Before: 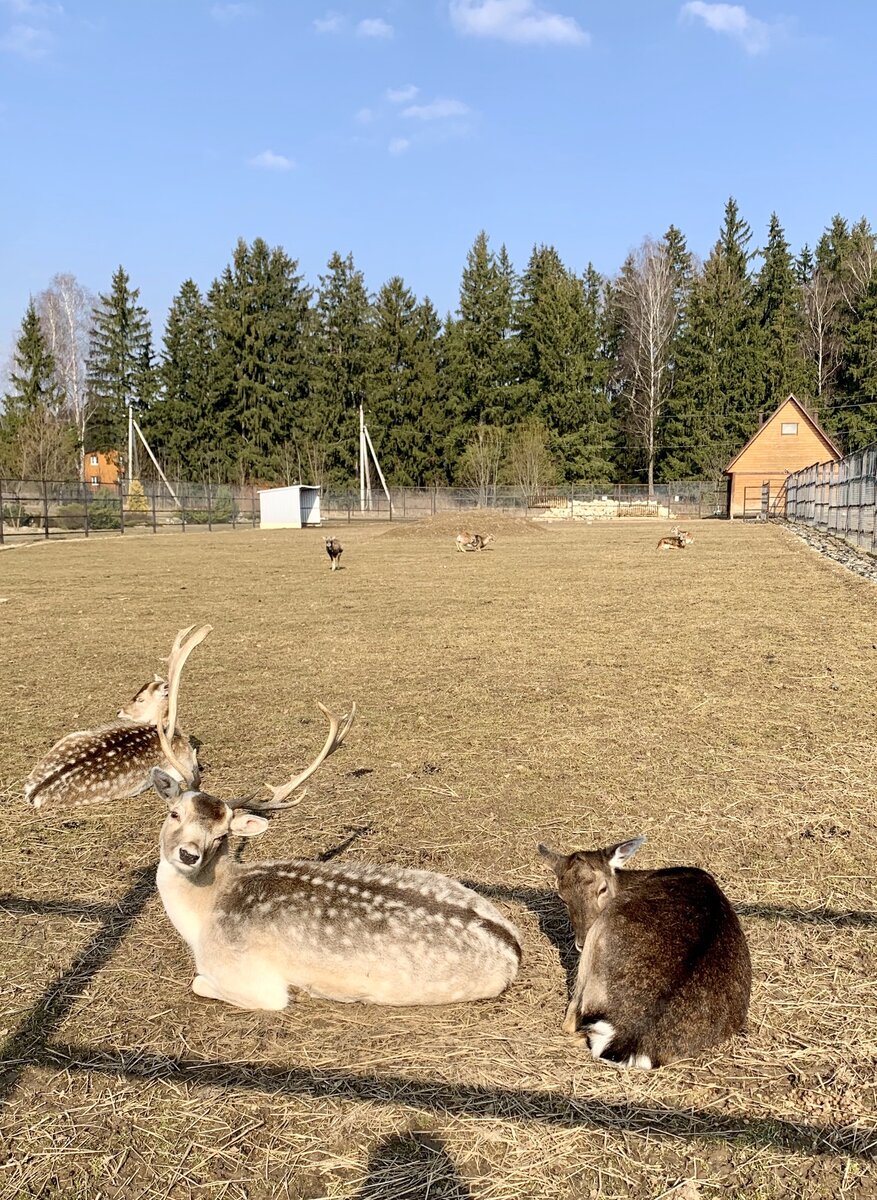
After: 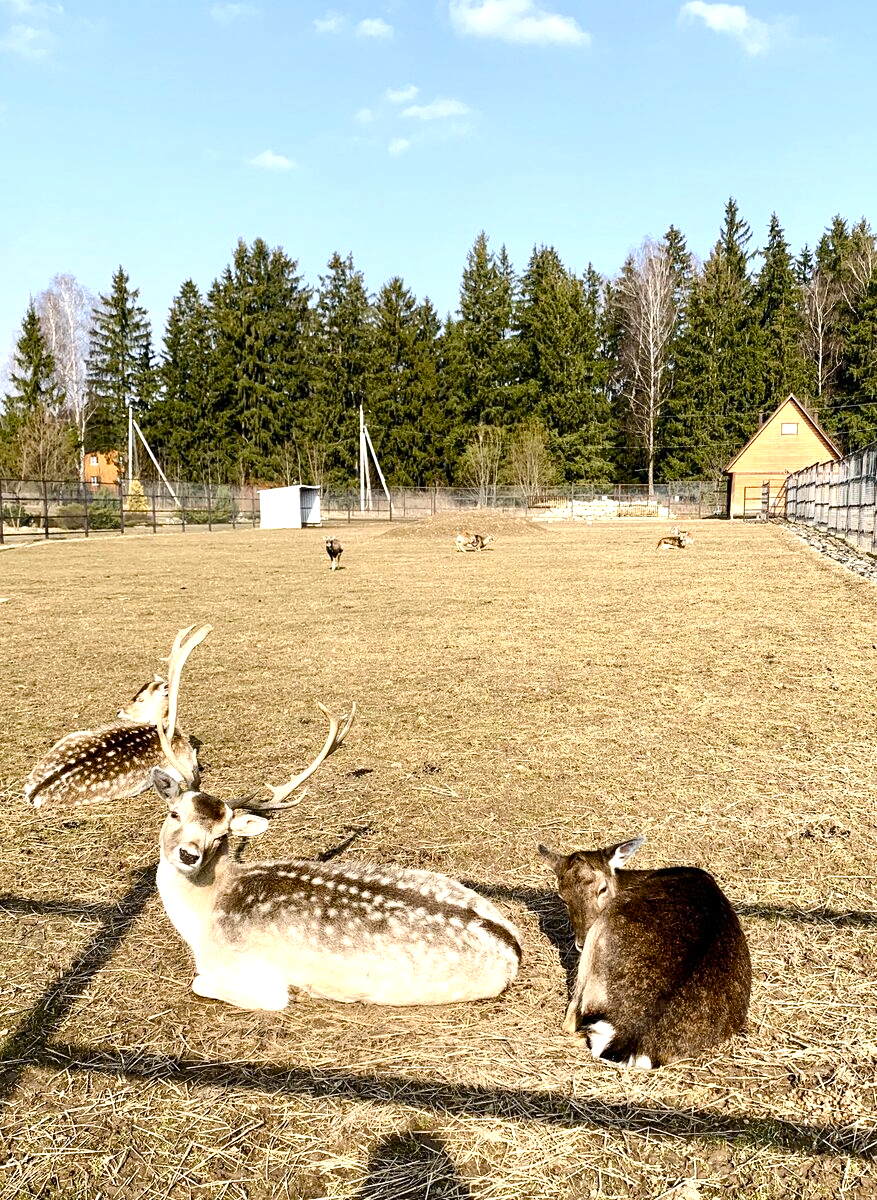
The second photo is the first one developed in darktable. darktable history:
tone equalizer: -8 EV -0.75 EV, -7 EV -0.7 EV, -6 EV -0.6 EV, -5 EV -0.4 EV, -3 EV 0.4 EV, -2 EV 0.6 EV, -1 EV 0.7 EV, +0 EV 0.75 EV, edges refinement/feathering 500, mask exposure compensation -1.57 EV, preserve details no
color balance rgb: perceptual saturation grading › global saturation 20%, perceptual saturation grading › highlights -25%, perceptual saturation grading › shadows 50%
